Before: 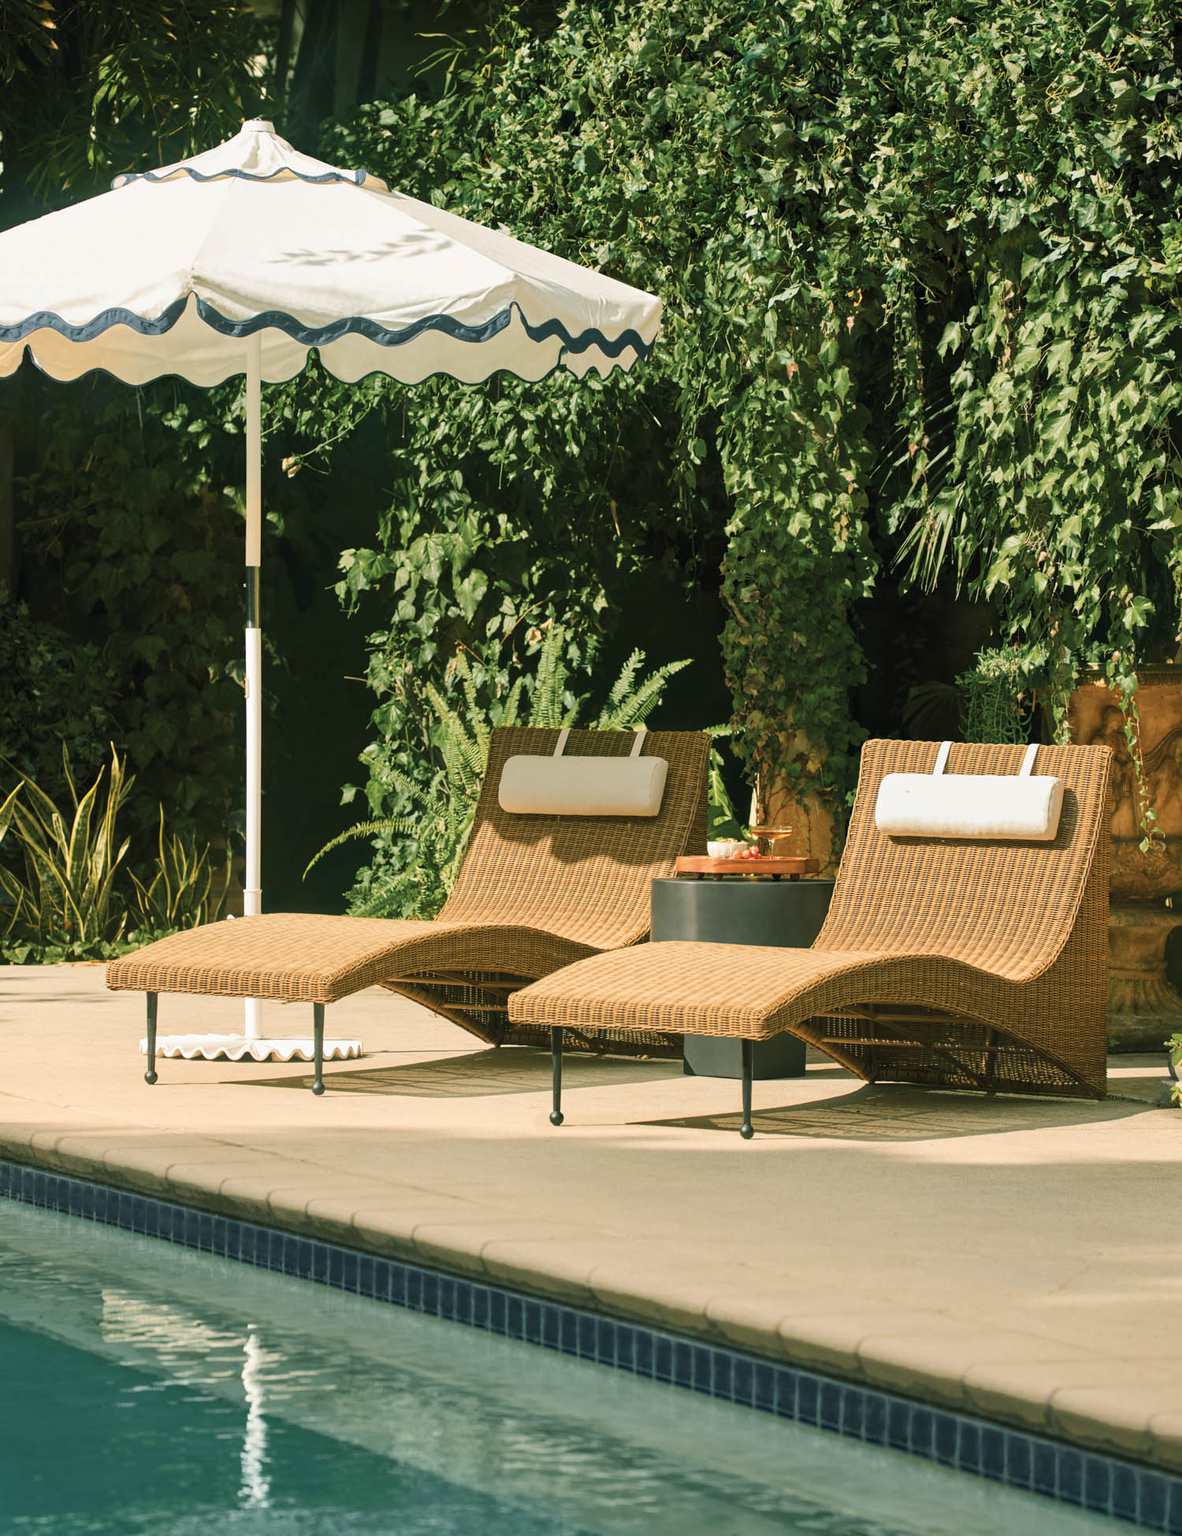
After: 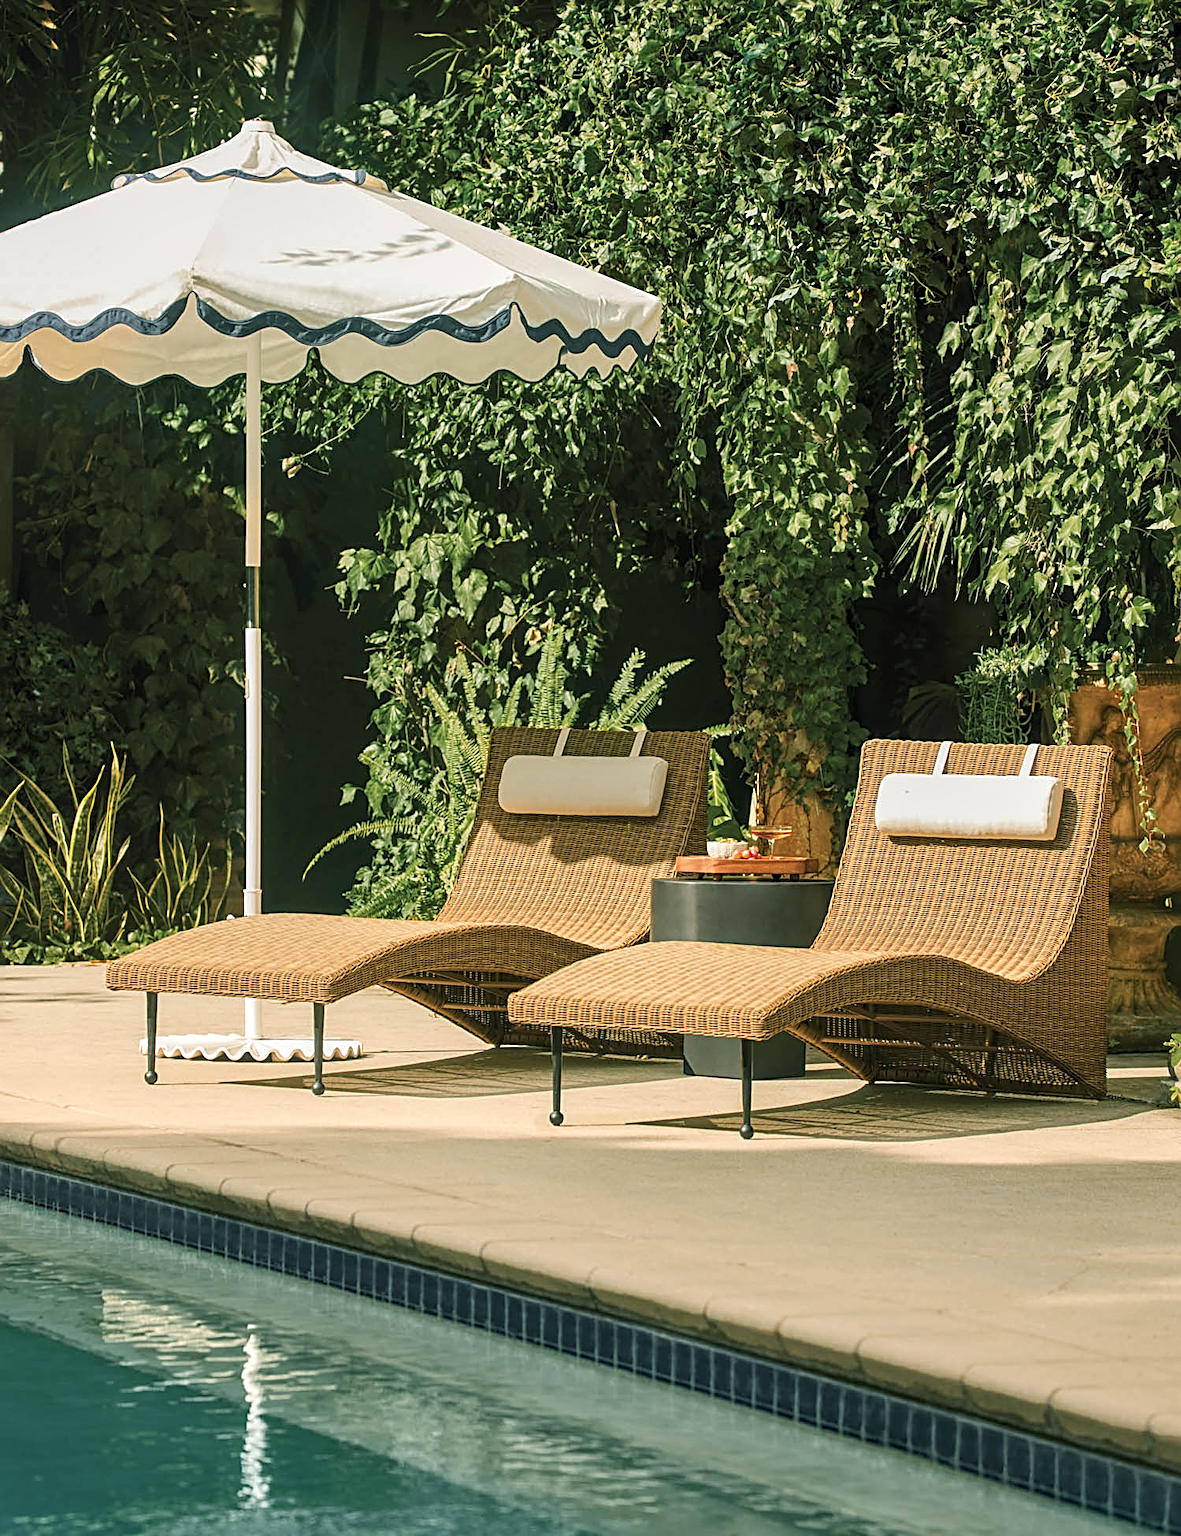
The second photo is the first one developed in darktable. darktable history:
sharpen: radius 2.659, amount 0.675
local contrast: on, module defaults
